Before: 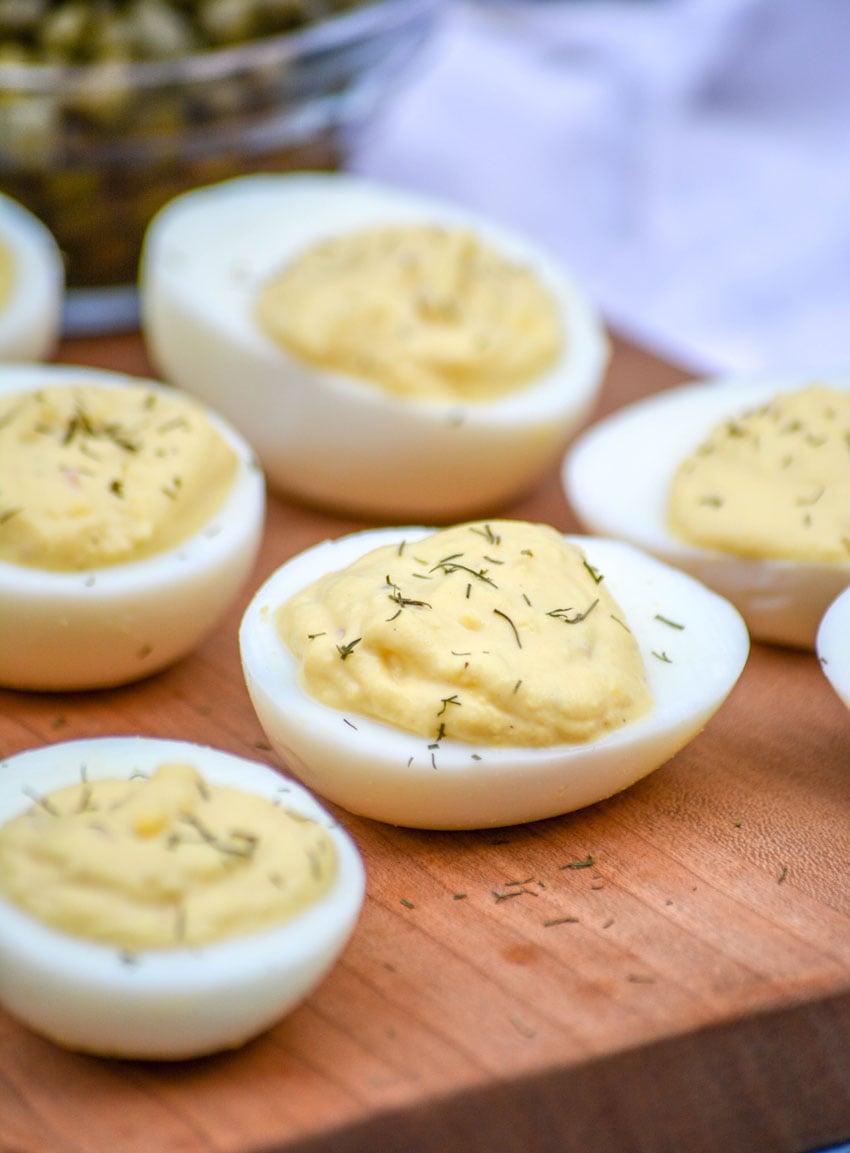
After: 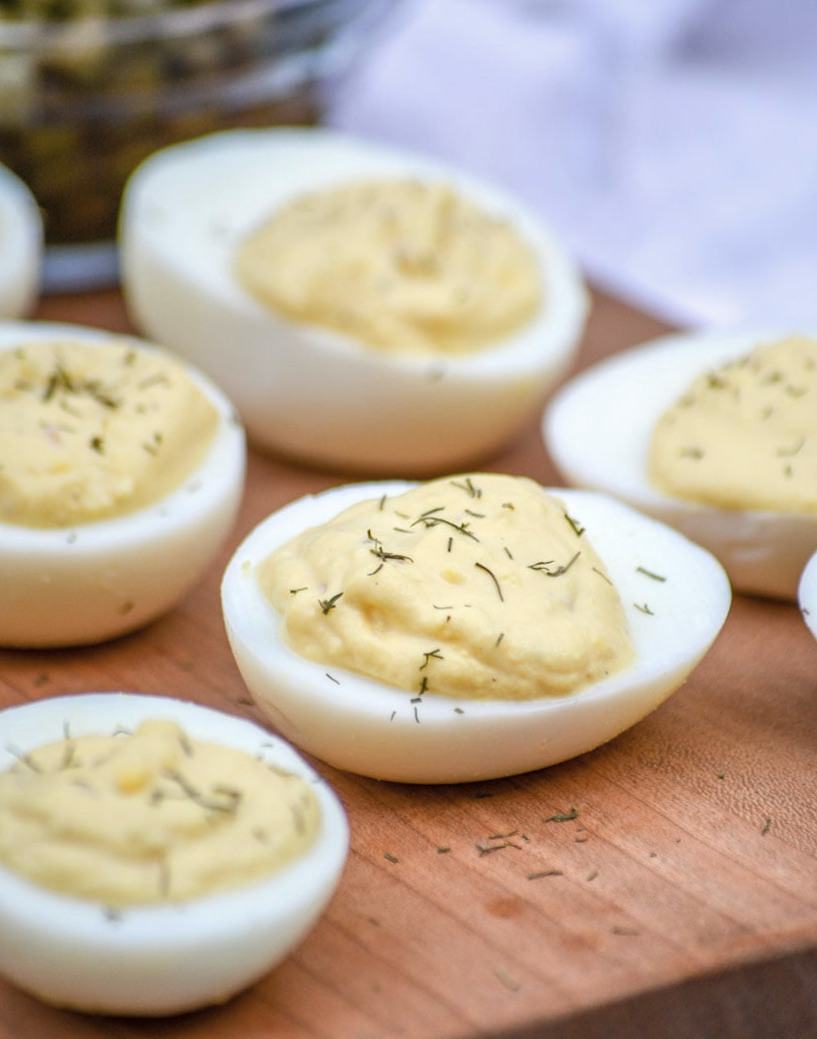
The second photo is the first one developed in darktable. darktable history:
crop: left 1.964%, top 3.251%, right 1.122%, bottom 4.933%
rotate and perspective: rotation -0.45°, automatic cropping original format, crop left 0.008, crop right 0.992, crop top 0.012, crop bottom 0.988
color correction: saturation 0.8
vibrance: on, module defaults
